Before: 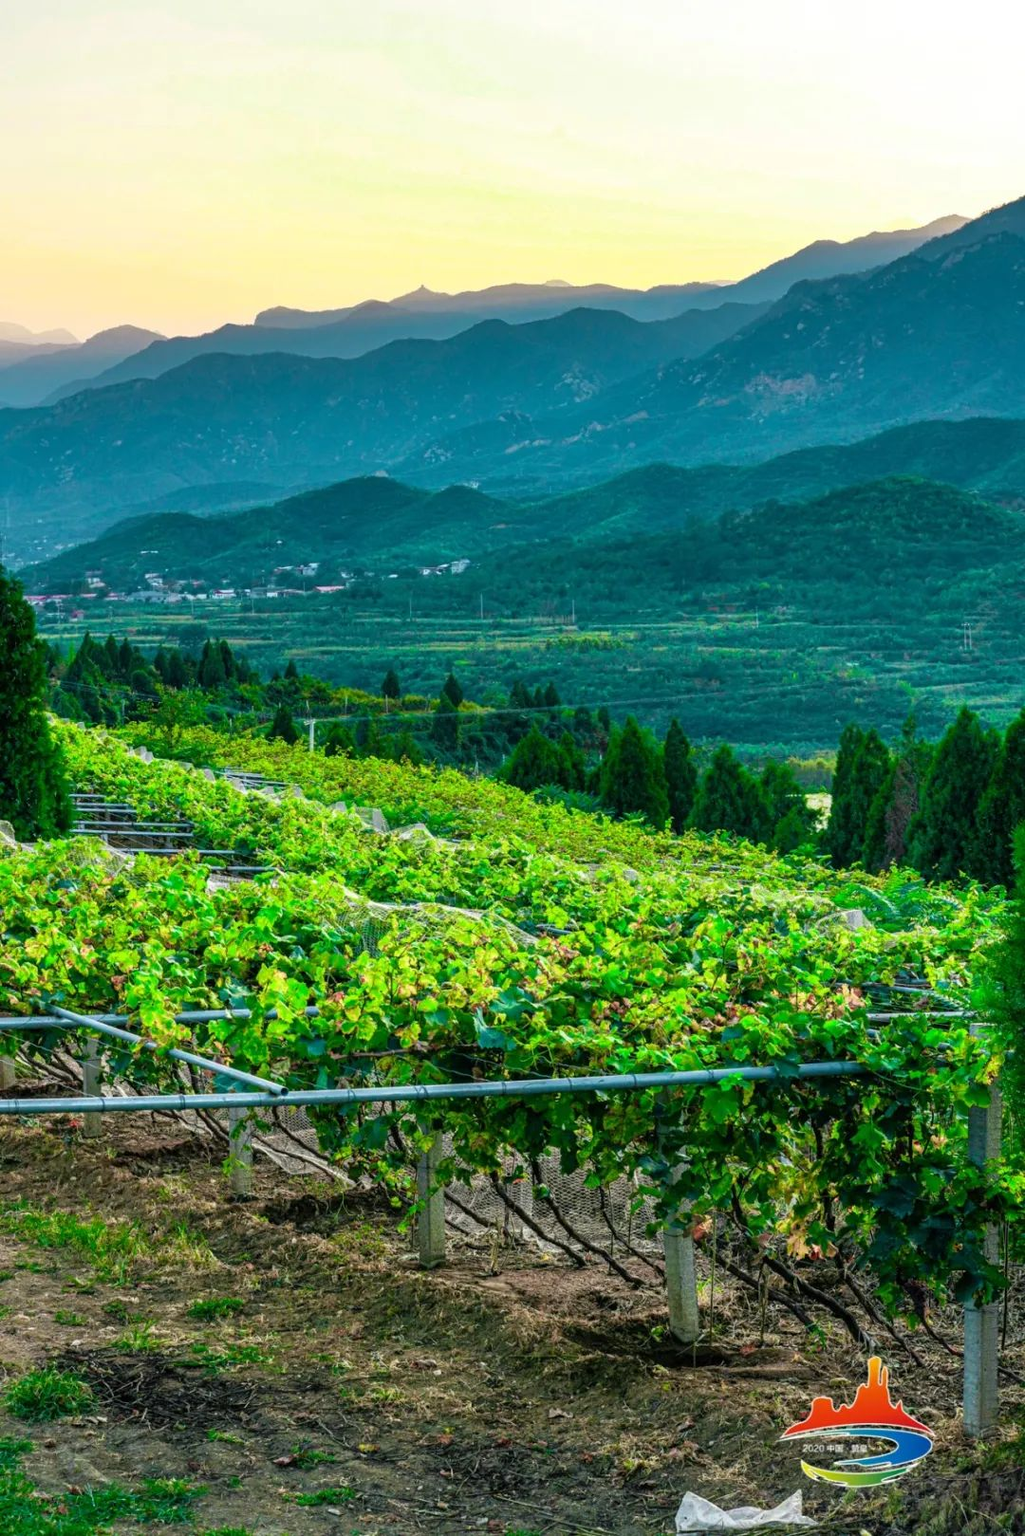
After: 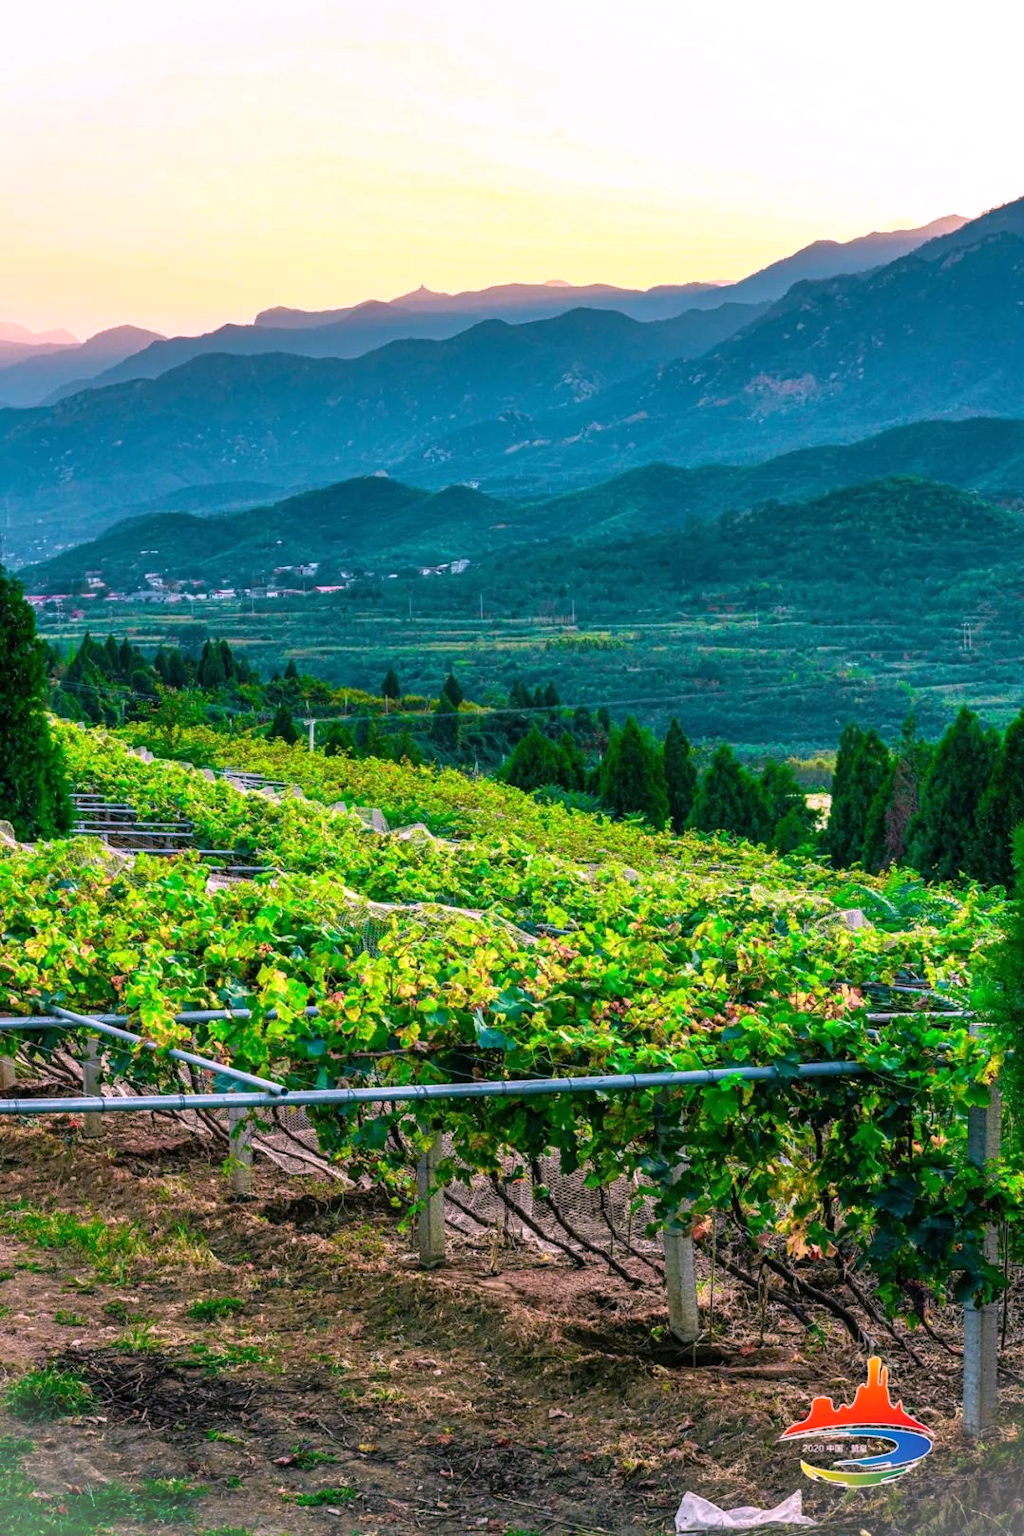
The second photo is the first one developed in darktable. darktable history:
vignetting: fall-off start 100%, brightness 0.3, saturation 0
white balance: red 1.188, blue 1.11
